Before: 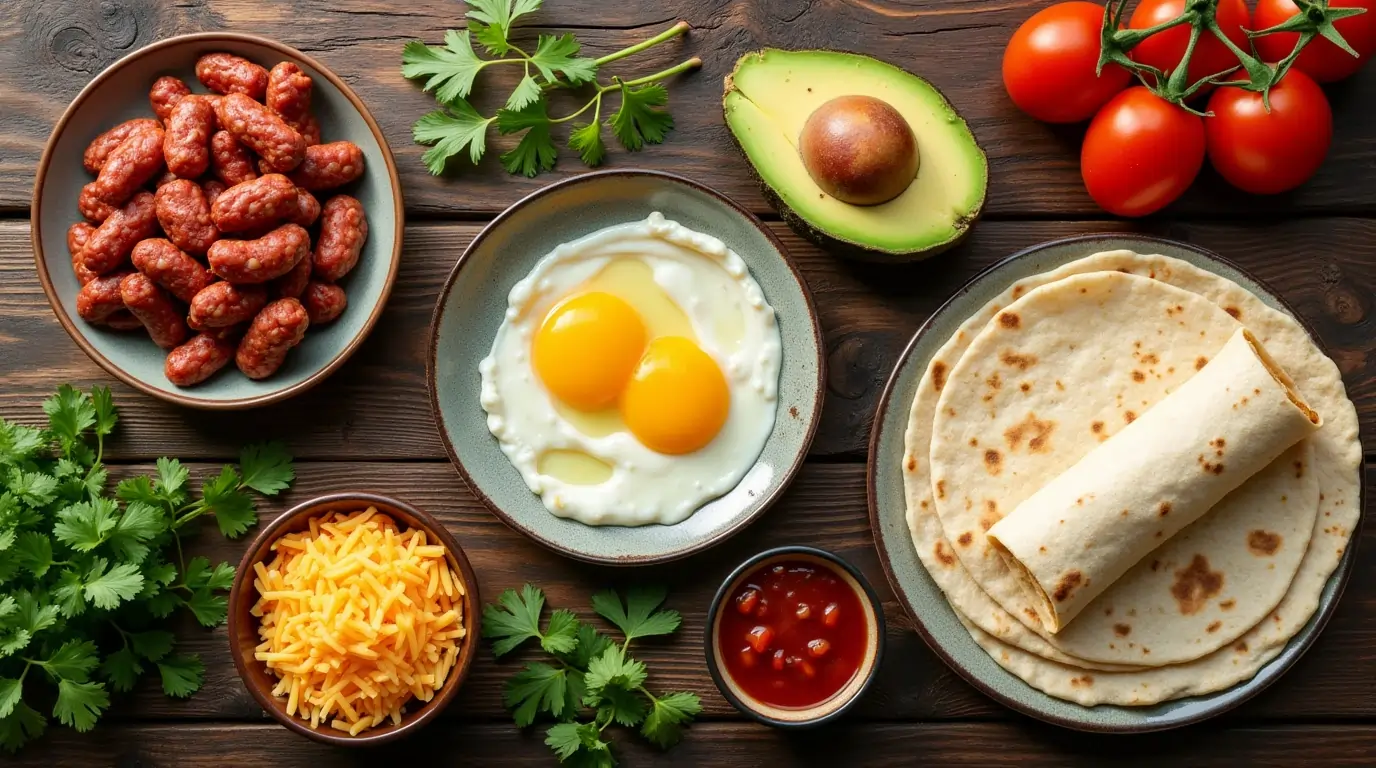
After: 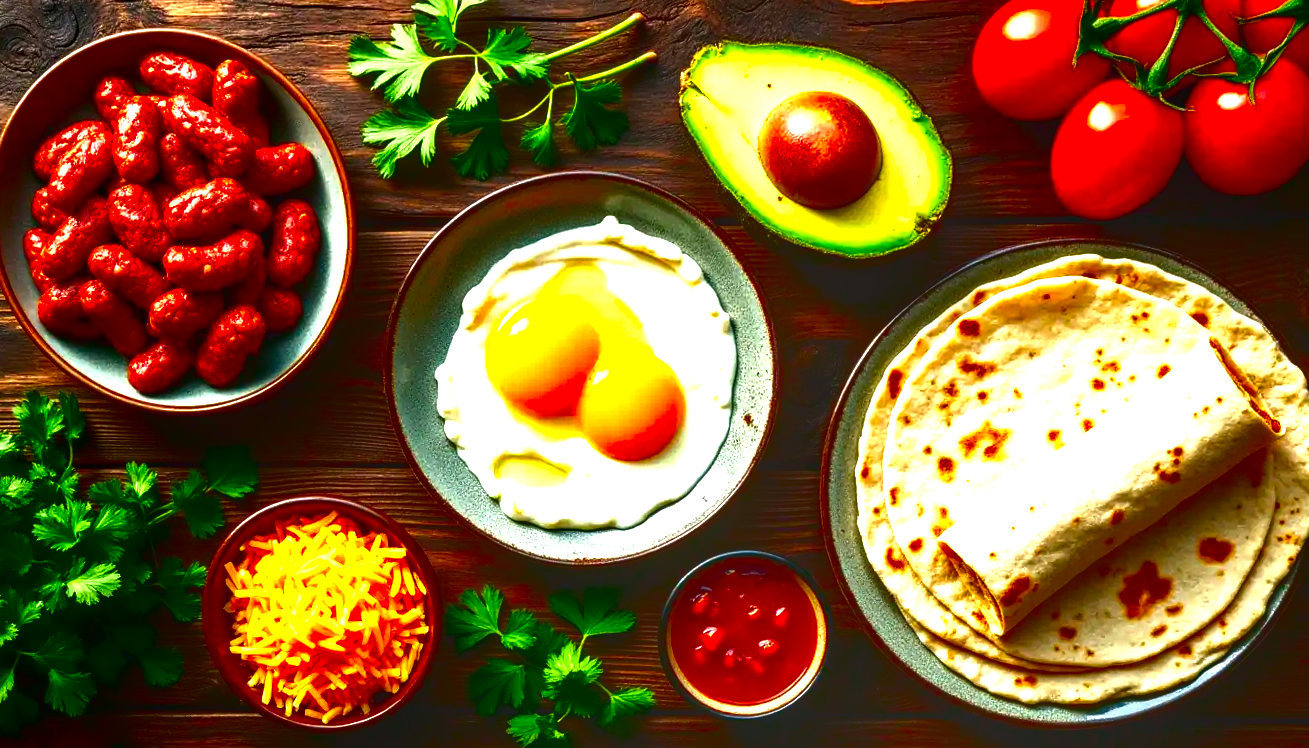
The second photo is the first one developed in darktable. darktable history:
contrast brightness saturation: brightness -1, saturation 1
rotate and perspective: rotation 0.074°, lens shift (vertical) 0.096, lens shift (horizontal) -0.041, crop left 0.043, crop right 0.952, crop top 0.024, crop bottom 0.979
local contrast: on, module defaults
exposure: black level correction 0, exposure 1.1 EV, compensate highlight preservation false
